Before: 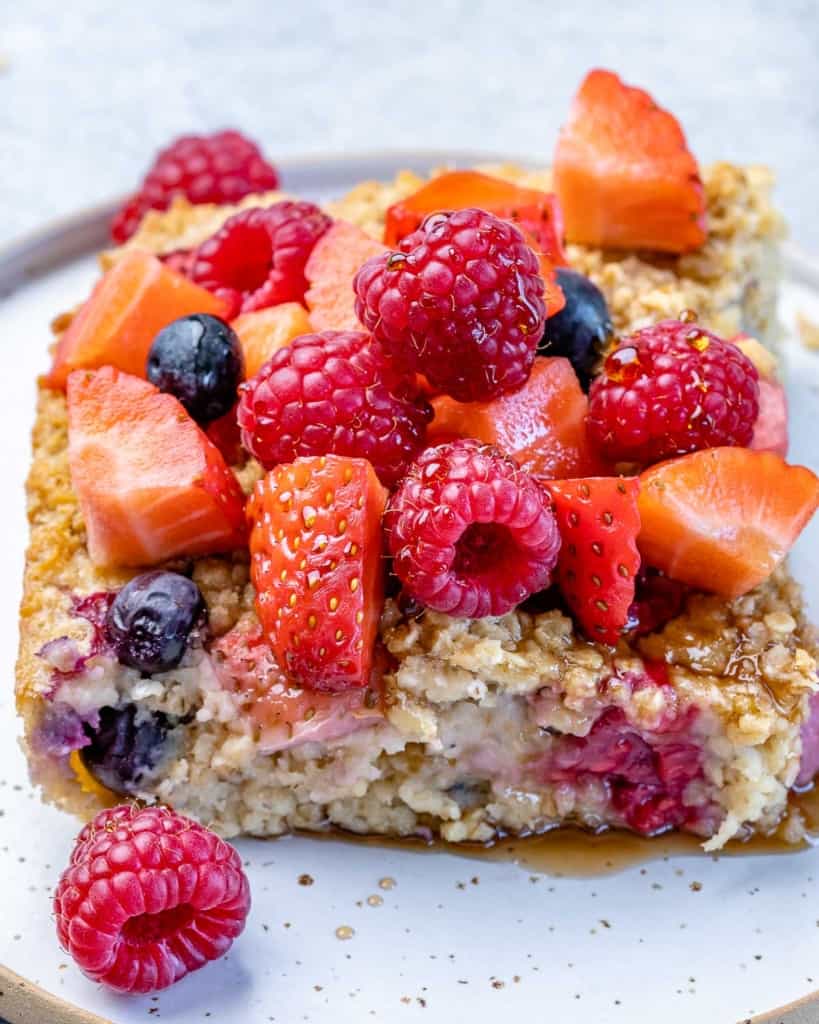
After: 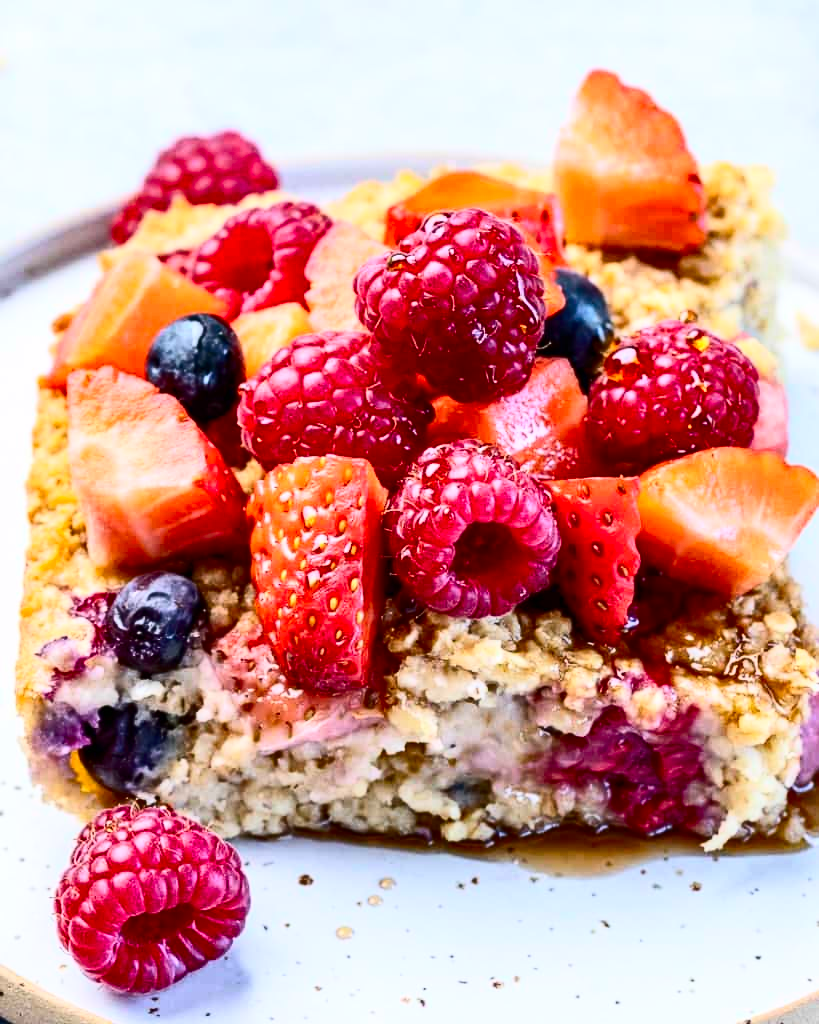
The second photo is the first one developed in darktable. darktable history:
contrast brightness saturation: contrast 0.403, brightness 0.04, saturation 0.249
